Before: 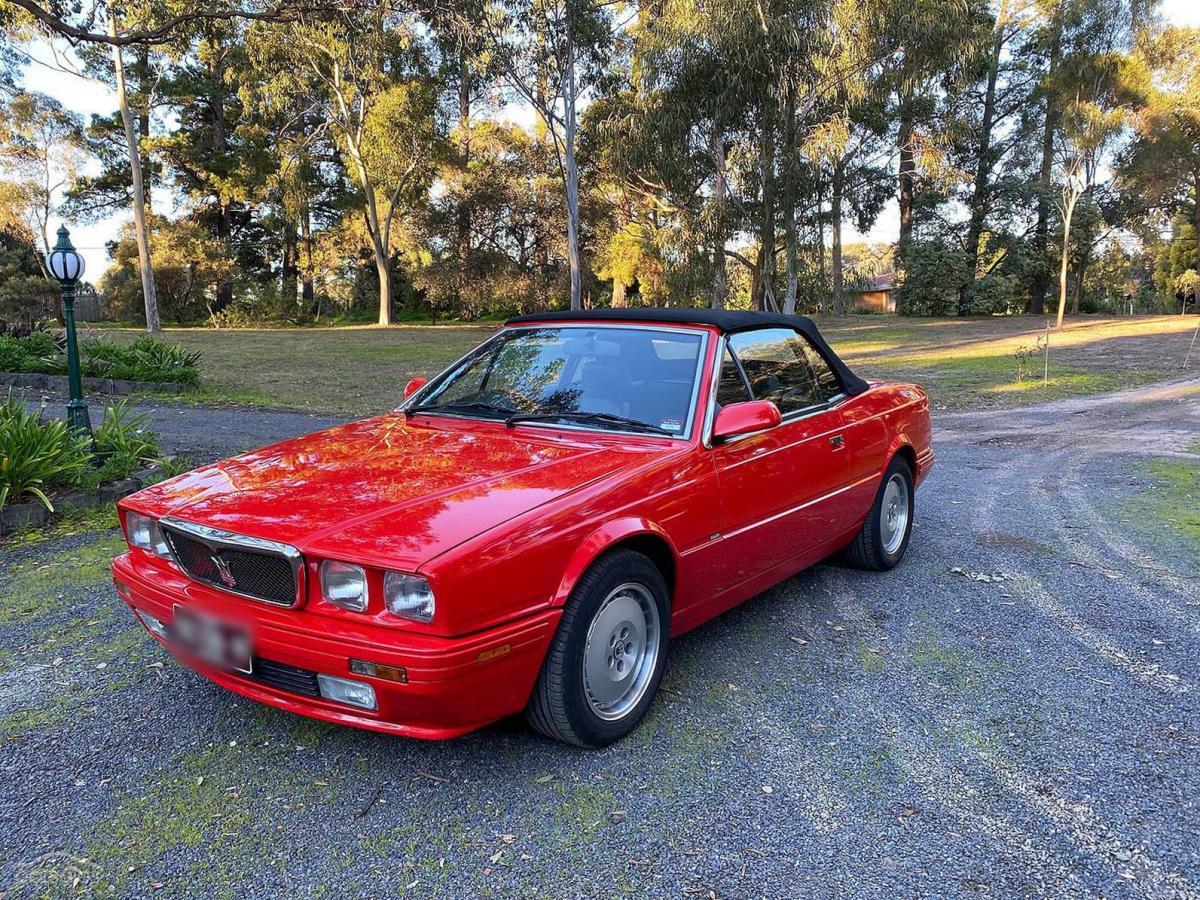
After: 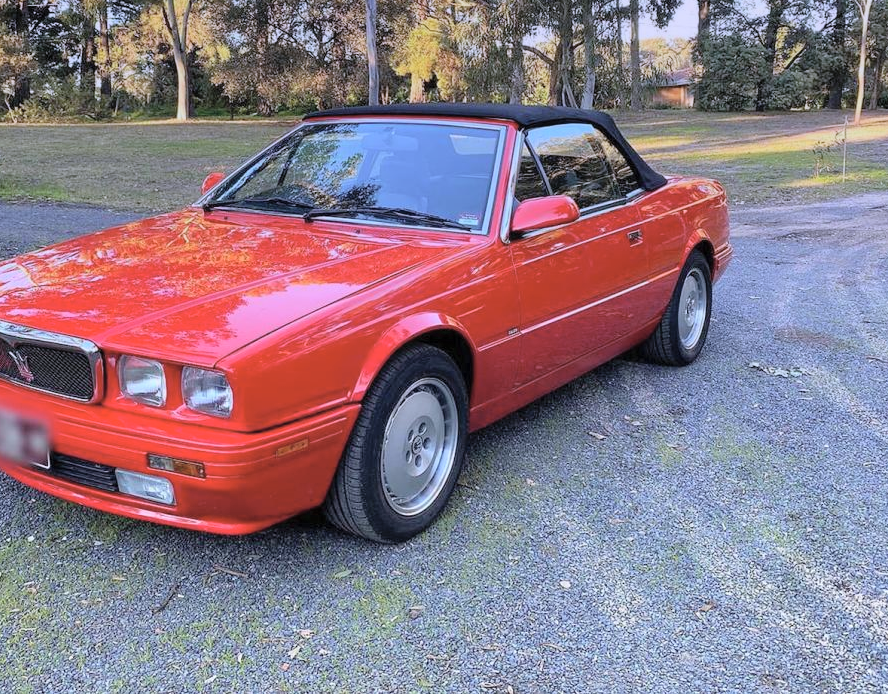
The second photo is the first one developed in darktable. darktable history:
global tonemap: drago (0.7, 100)
crop: left 16.871%, top 22.857%, right 9.116%
graduated density: hue 238.83°, saturation 50%
